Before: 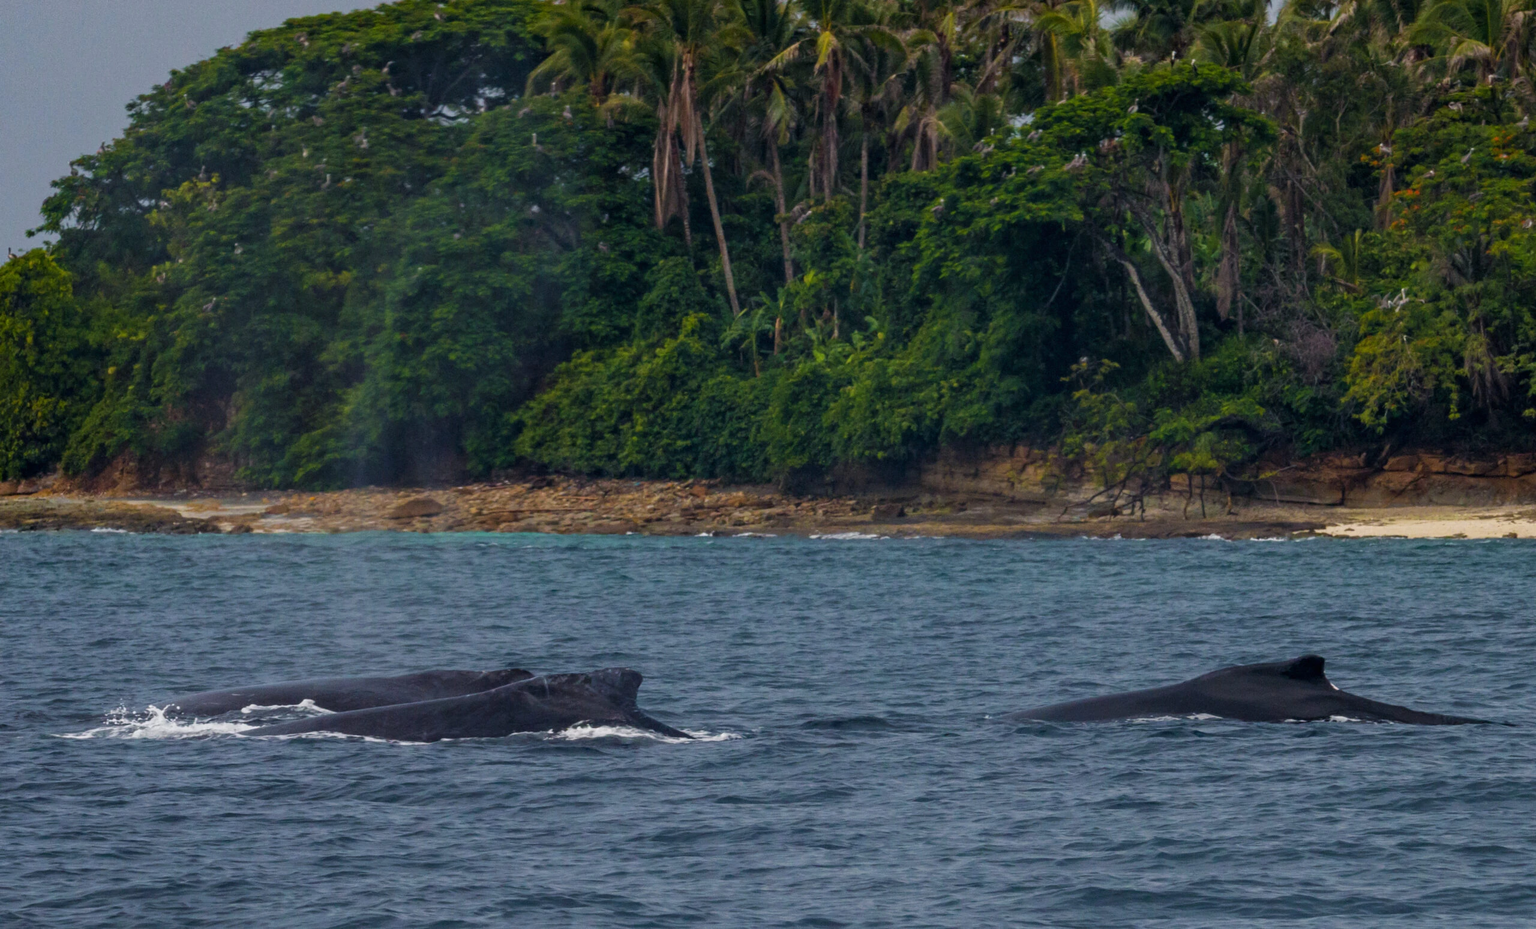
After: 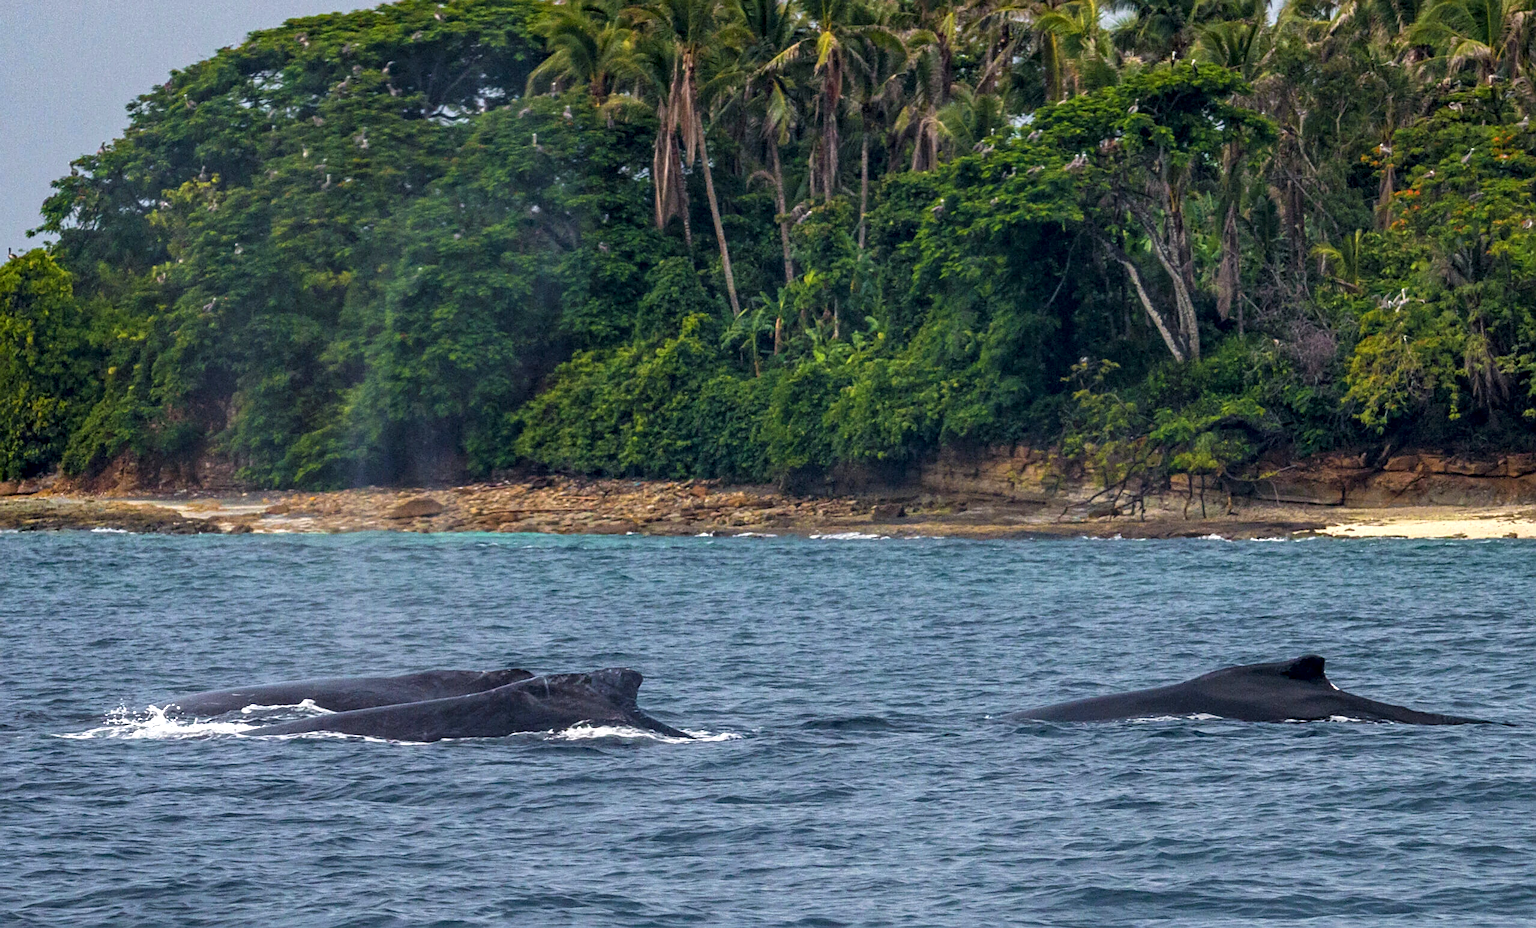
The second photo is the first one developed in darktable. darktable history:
sharpen: on, module defaults
local contrast: on, module defaults
exposure: exposure 0.77 EV, compensate highlight preservation false
